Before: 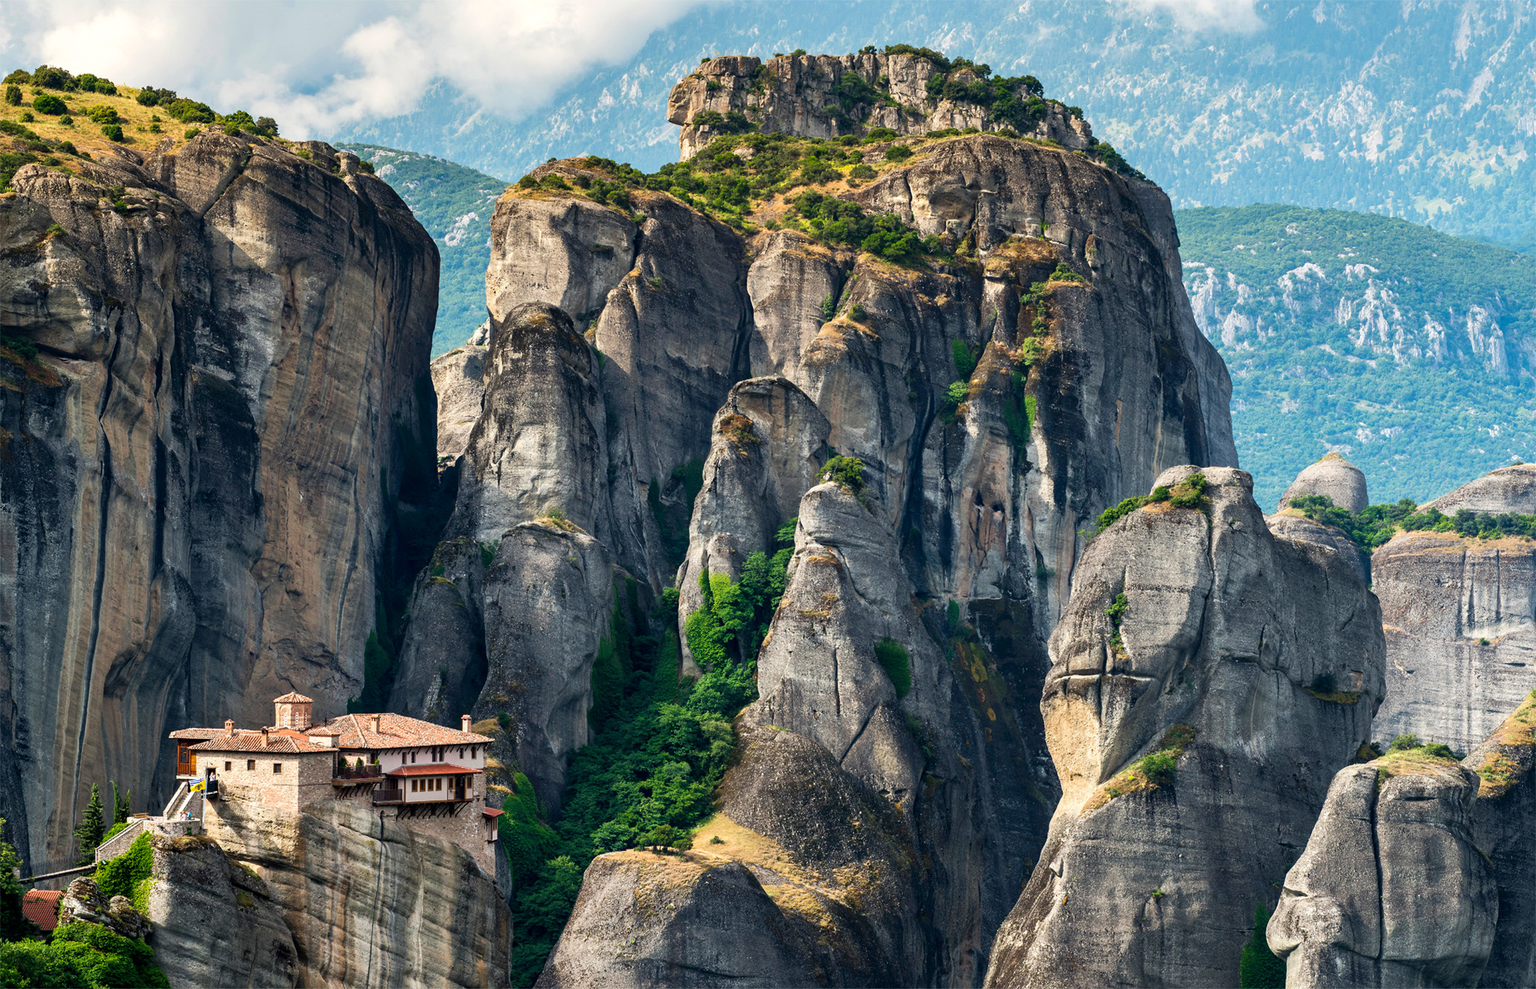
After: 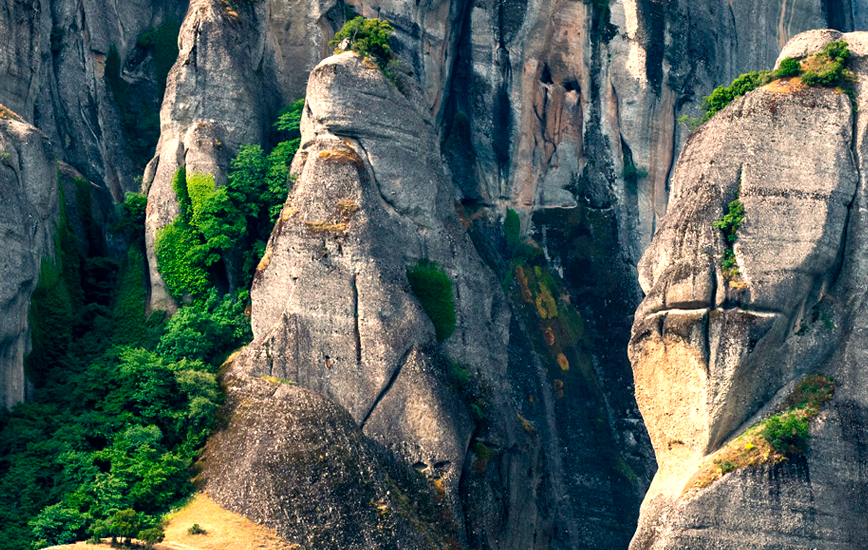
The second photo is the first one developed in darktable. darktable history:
crop: left 37.106%, top 44.845%, right 20.506%, bottom 13.41%
color balance rgb: highlights gain › chroma 3.22%, highlights gain › hue 57.46°, linear chroma grading › shadows -1.613%, linear chroma grading › highlights -14.081%, linear chroma grading › global chroma -9.983%, linear chroma grading › mid-tones -9.899%, perceptual saturation grading › global saturation 19.975%, perceptual brilliance grading › global brilliance 12.453%
